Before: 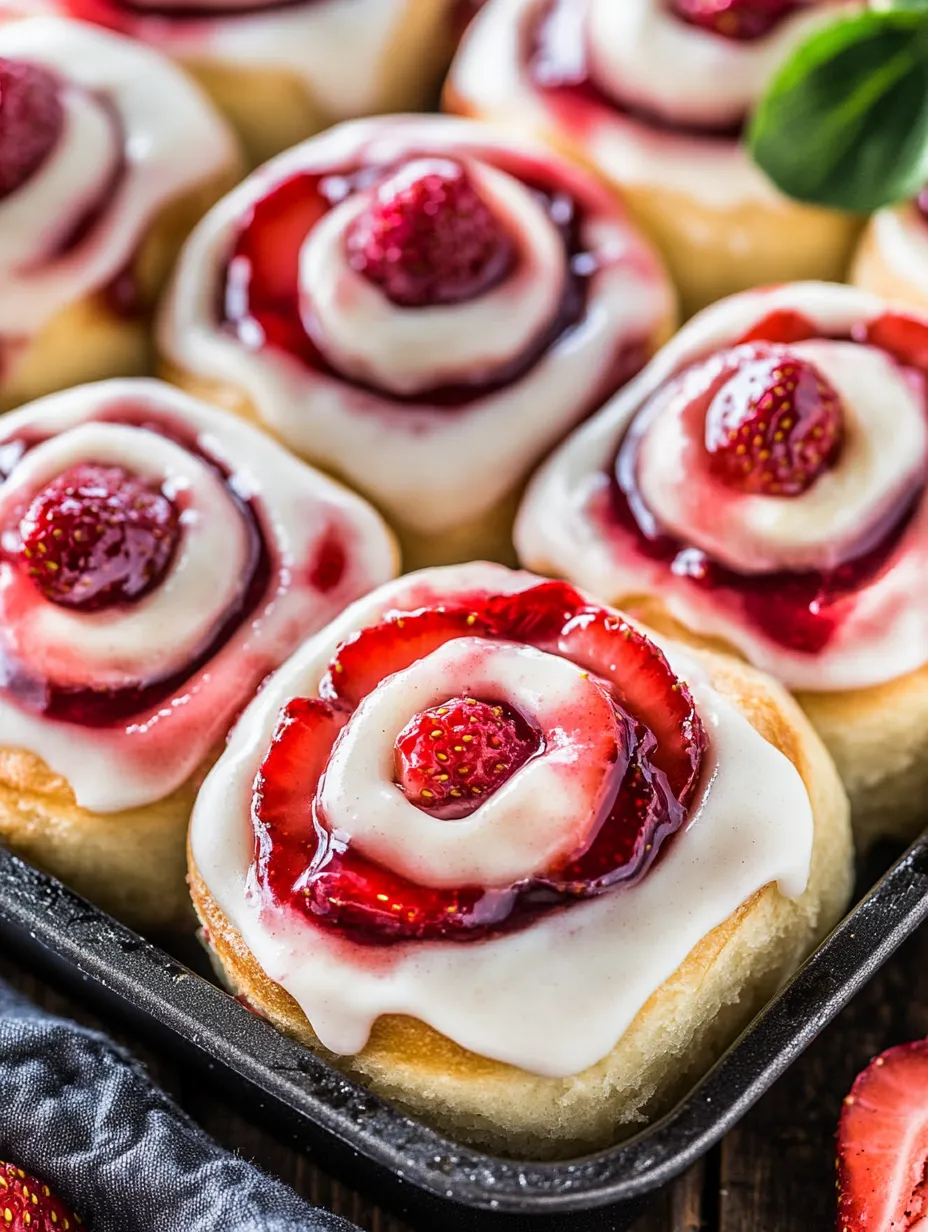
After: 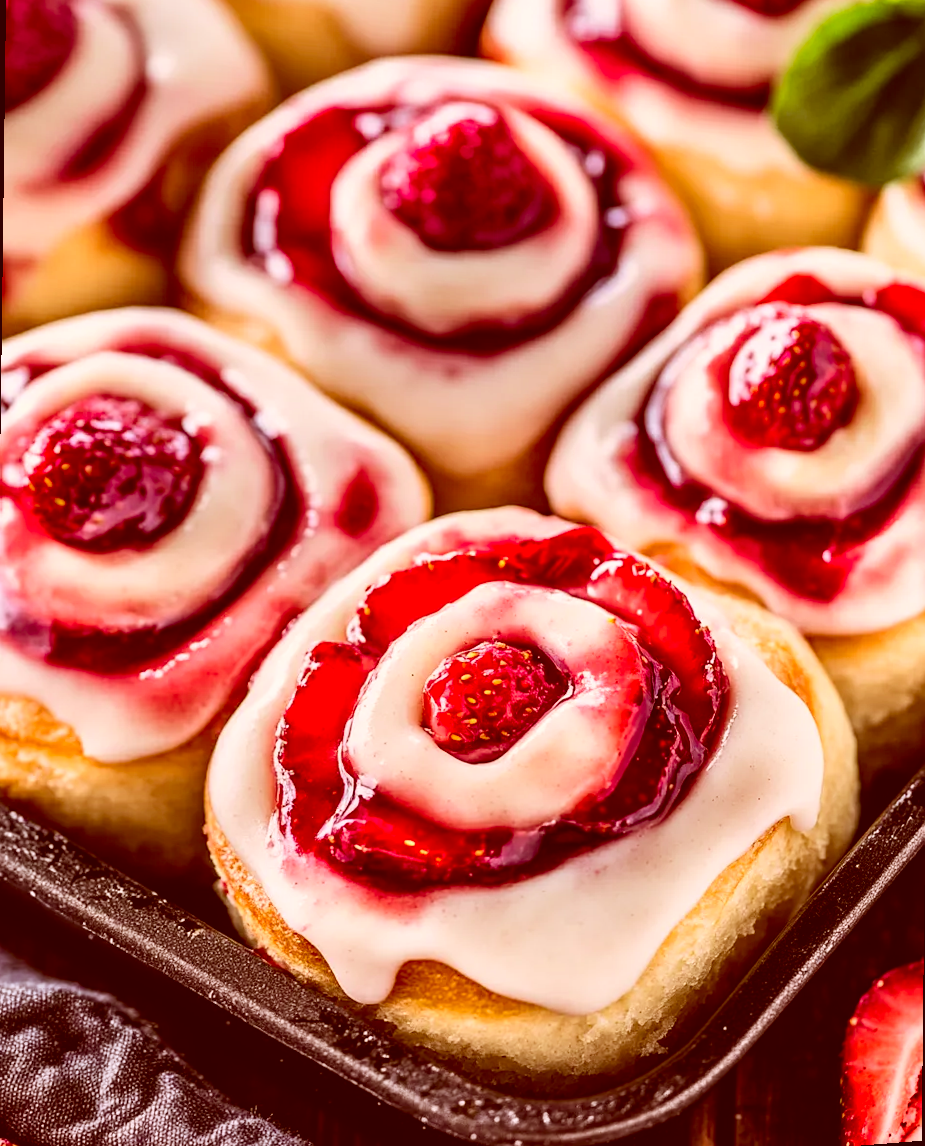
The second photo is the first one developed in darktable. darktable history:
rotate and perspective: rotation 0.679°, lens shift (horizontal) 0.136, crop left 0.009, crop right 0.991, crop top 0.078, crop bottom 0.95
color correction: highlights a* 9.03, highlights b* 8.71, shadows a* 40, shadows b* 40, saturation 0.8
contrast brightness saturation: contrast 0.16, saturation 0.32
